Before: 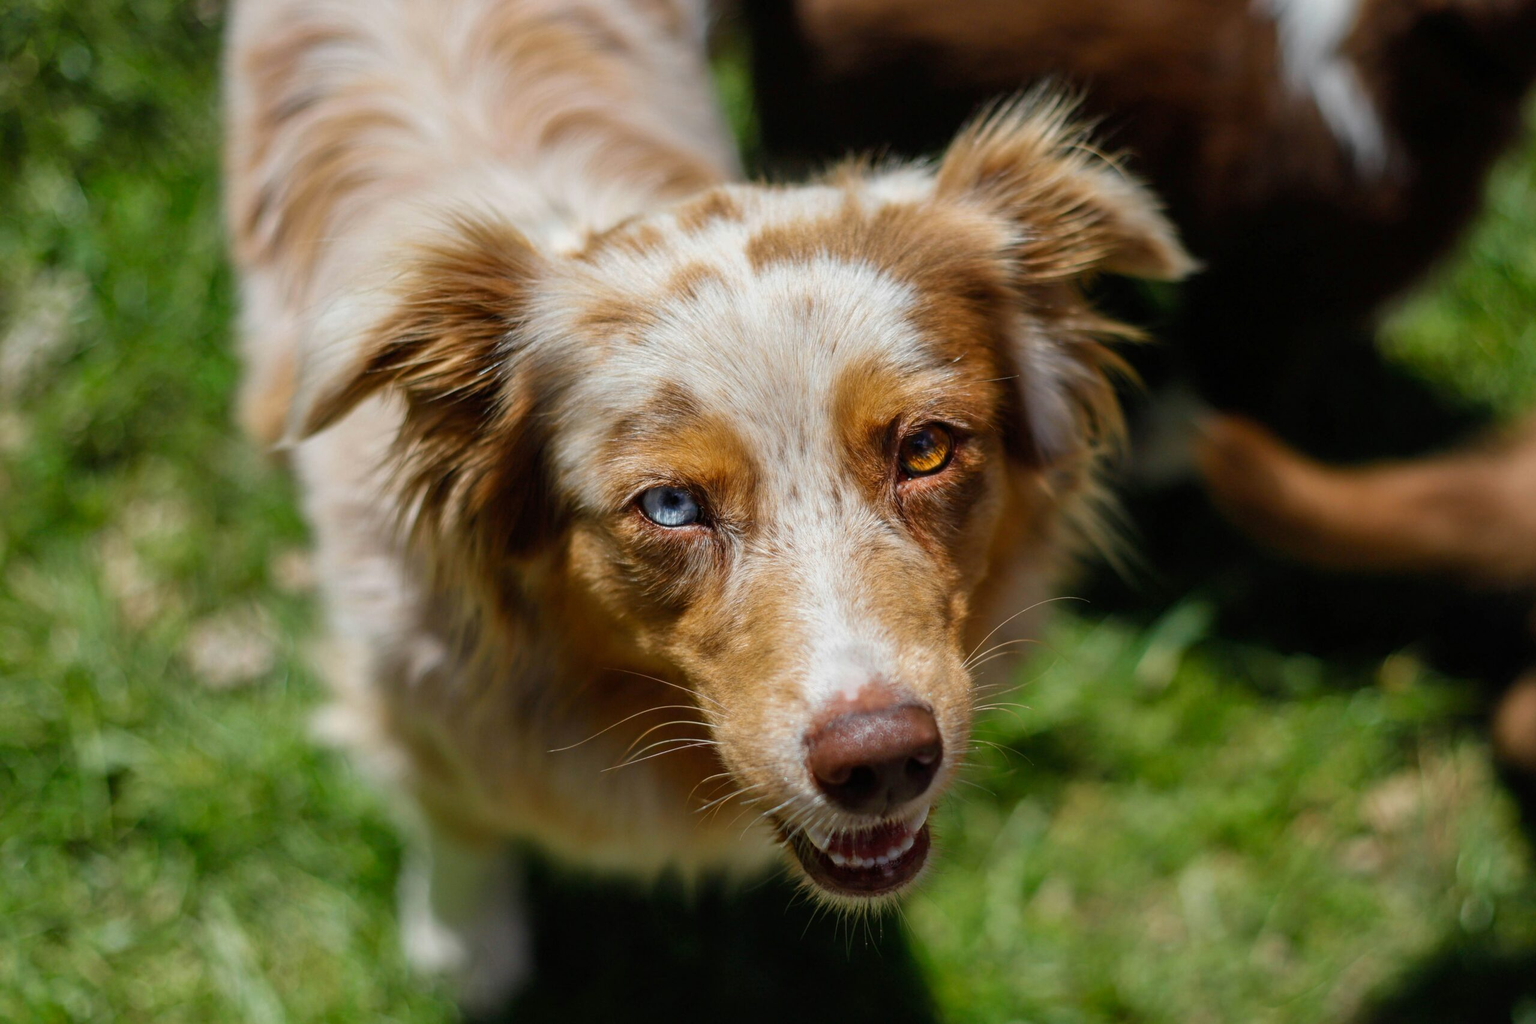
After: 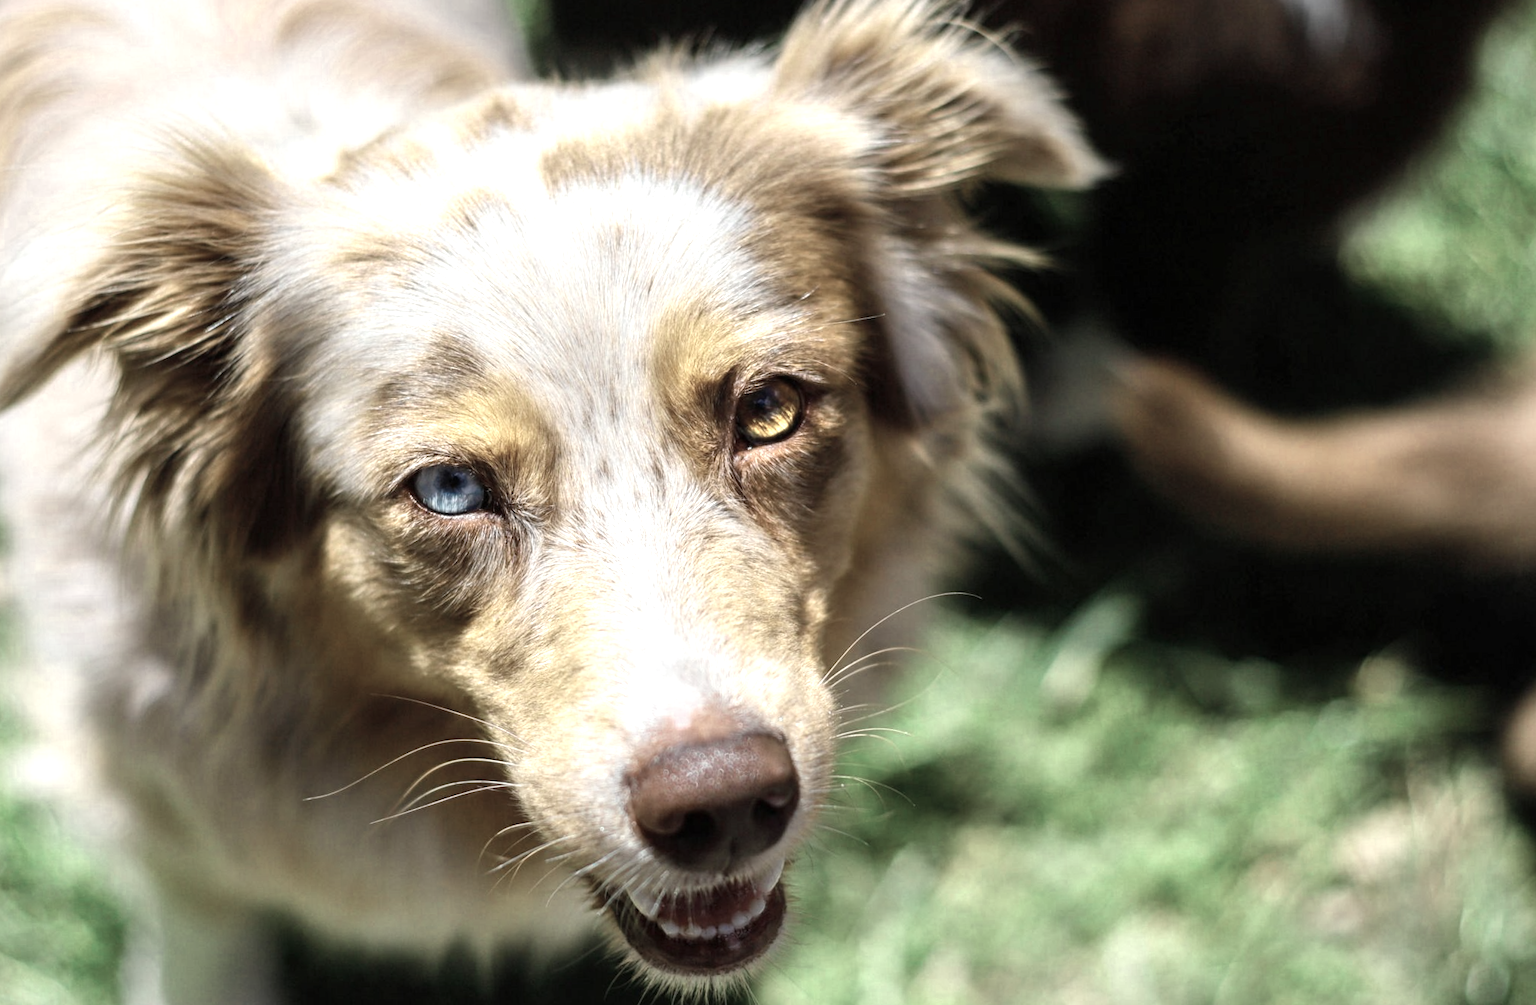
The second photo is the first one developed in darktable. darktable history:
exposure: exposure 0.6 EV, compensate highlight preservation false
crop: left 19.159%, top 9.58%, bottom 9.58%
rotate and perspective: rotation -1.32°, lens shift (horizontal) -0.031, crop left 0.015, crop right 0.985, crop top 0.047, crop bottom 0.982
color zones: curves: ch0 [(0.25, 0.667) (0.758, 0.368)]; ch1 [(0.215, 0.245) (0.761, 0.373)]; ch2 [(0.247, 0.554) (0.761, 0.436)]
